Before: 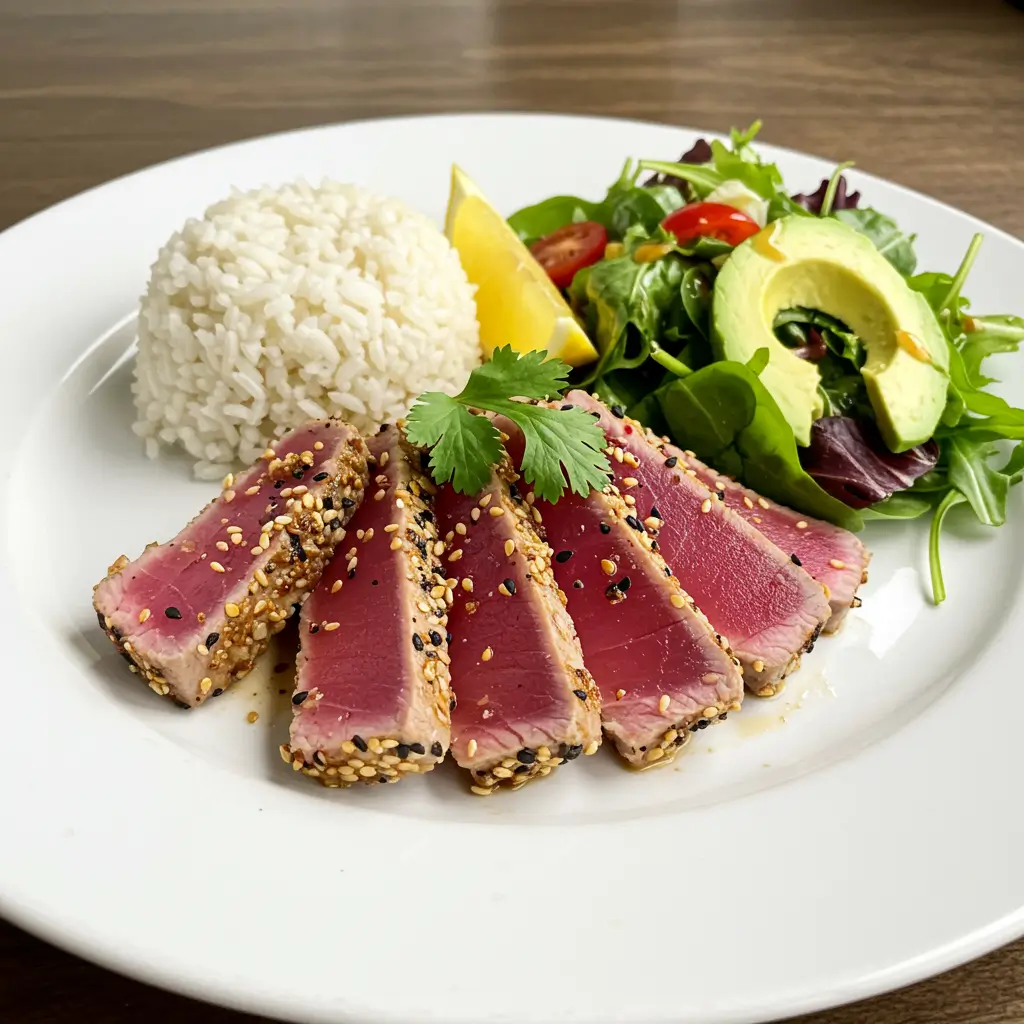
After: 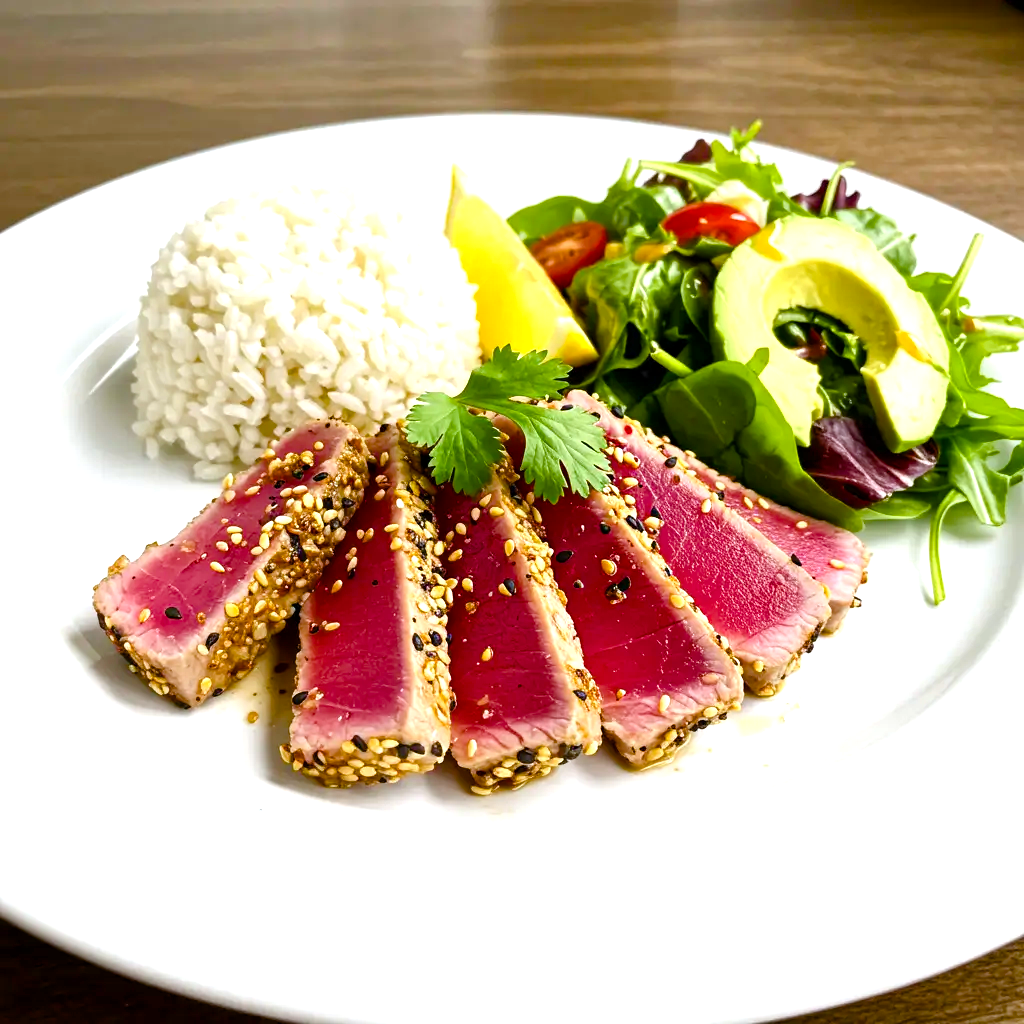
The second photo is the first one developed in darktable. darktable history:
white balance: red 0.983, blue 1.036
color balance rgb: linear chroma grading › shadows -2.2%, linear chroma grading › highlights -15%, linear chroma grading › global chroma -10%, linear chroma grading › mid-tones -10%, perceptual saturation grading › global saturation 45%, perceptual saturation grading › highlights -50%, perceptual saturation grading › shadows 30%, perceptual brilliance grading › global brilliance 18%, global vibrance 45%
